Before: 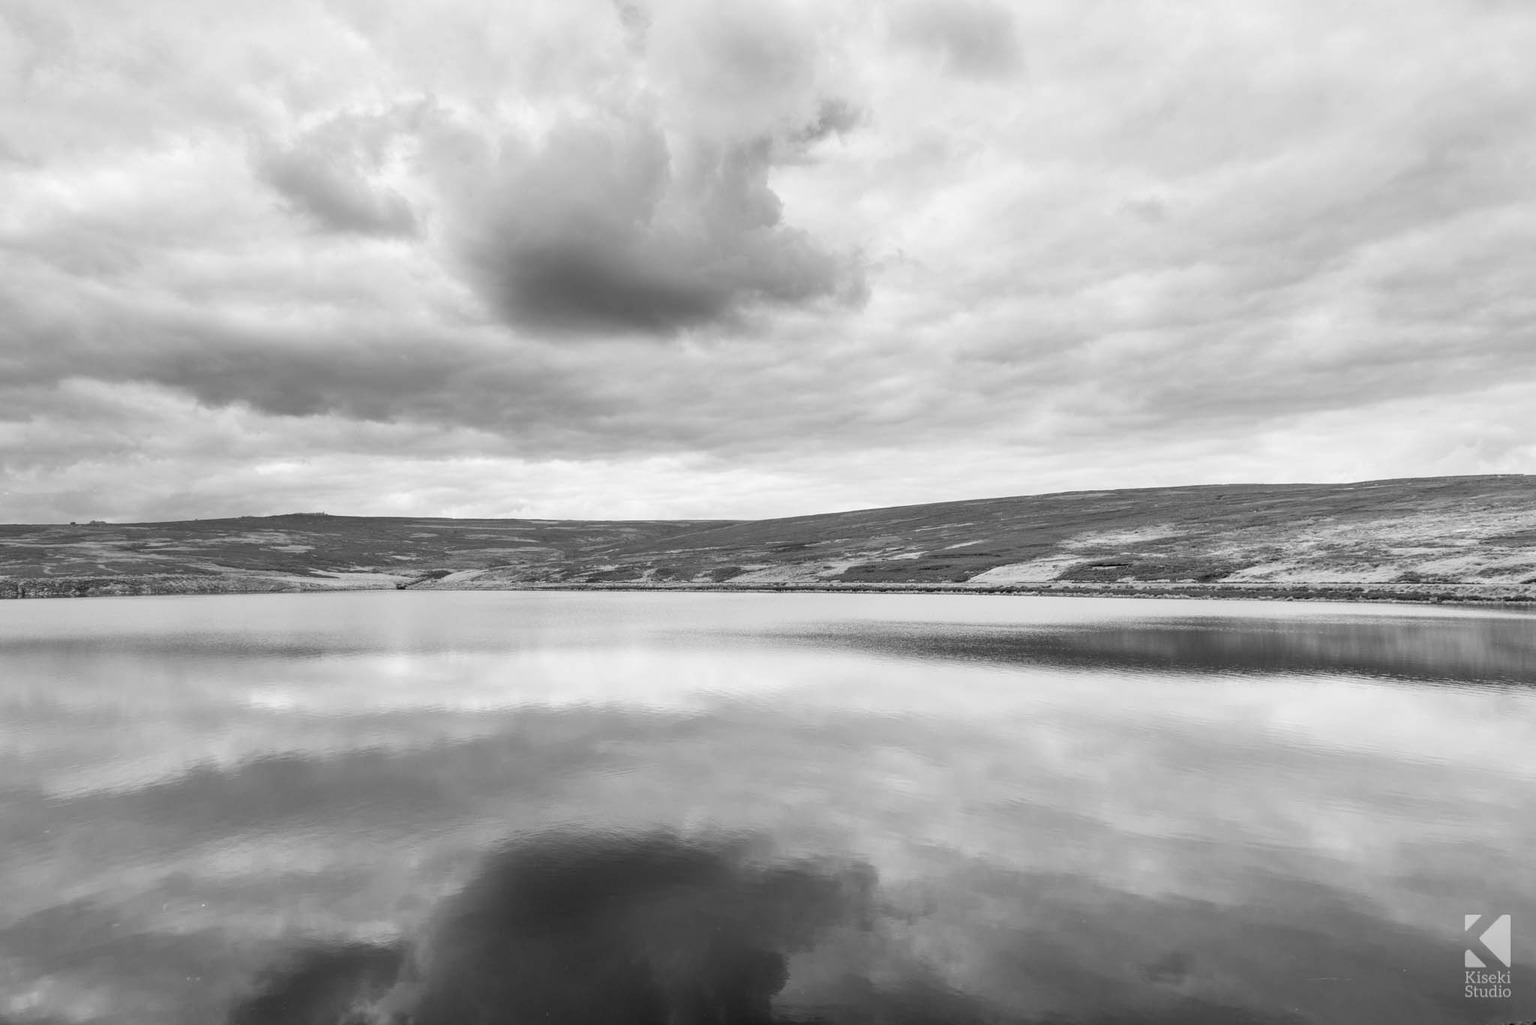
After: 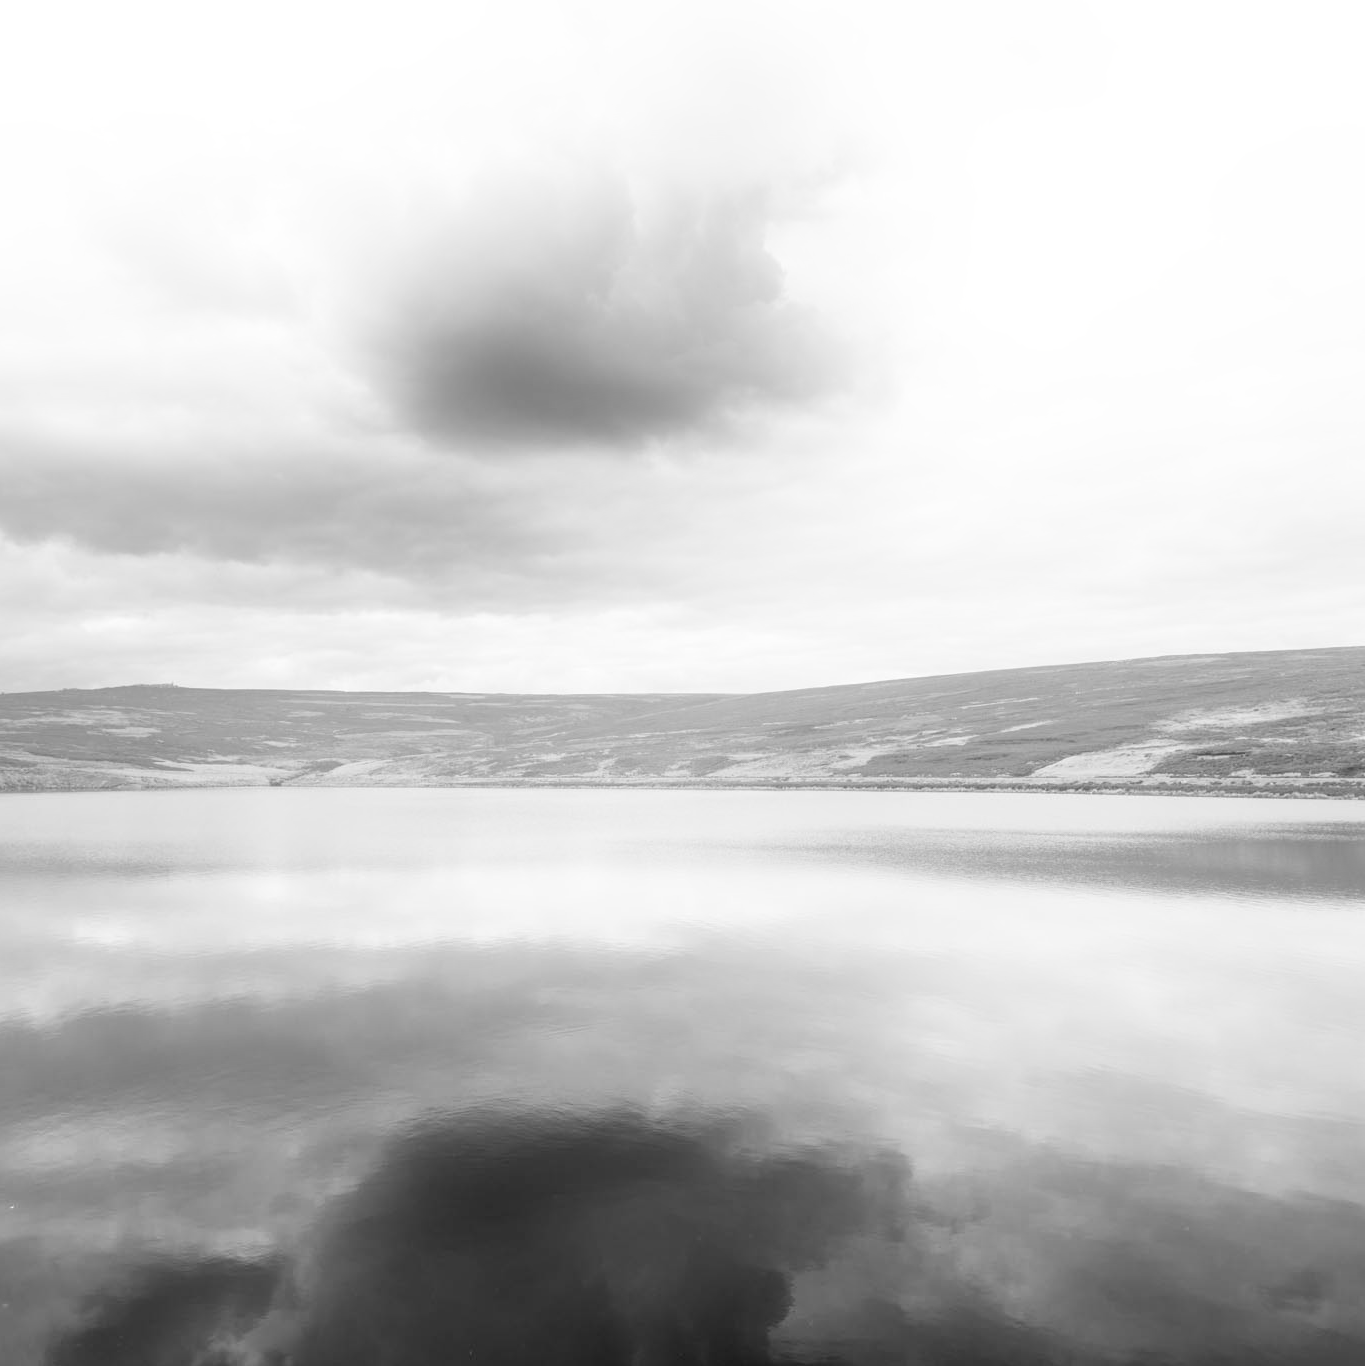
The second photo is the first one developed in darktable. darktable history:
color balance: output saturation 120%
crop and rotate: left 12.673%, right 20.66%
bloom: threshold 82.5%, strength 16.25%
